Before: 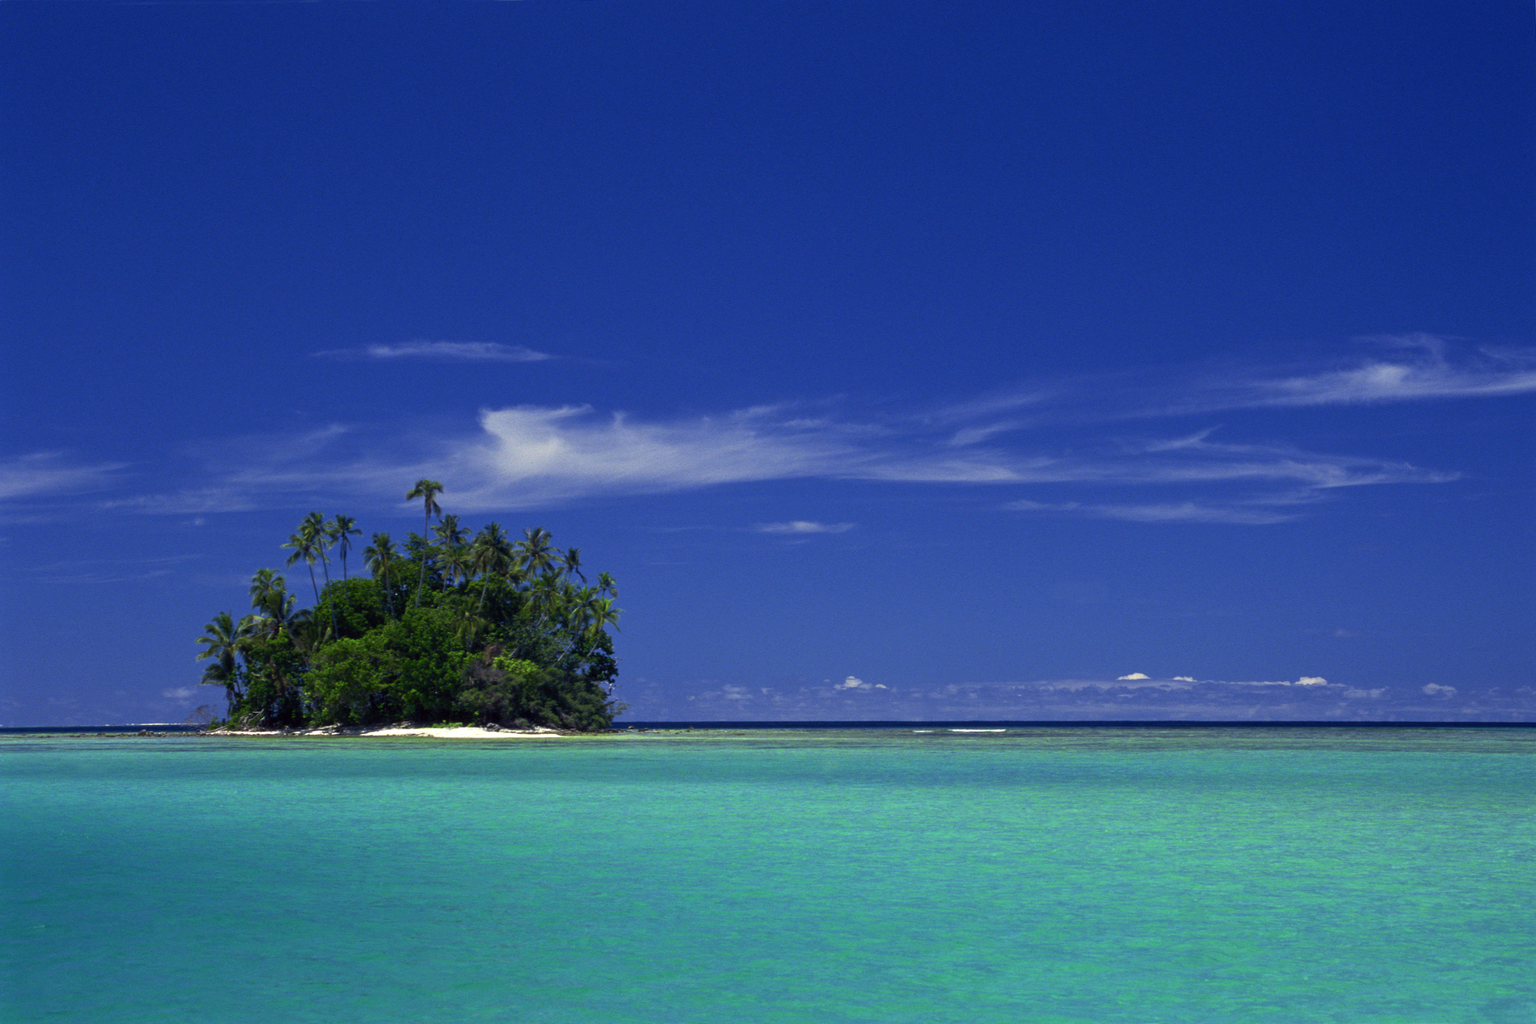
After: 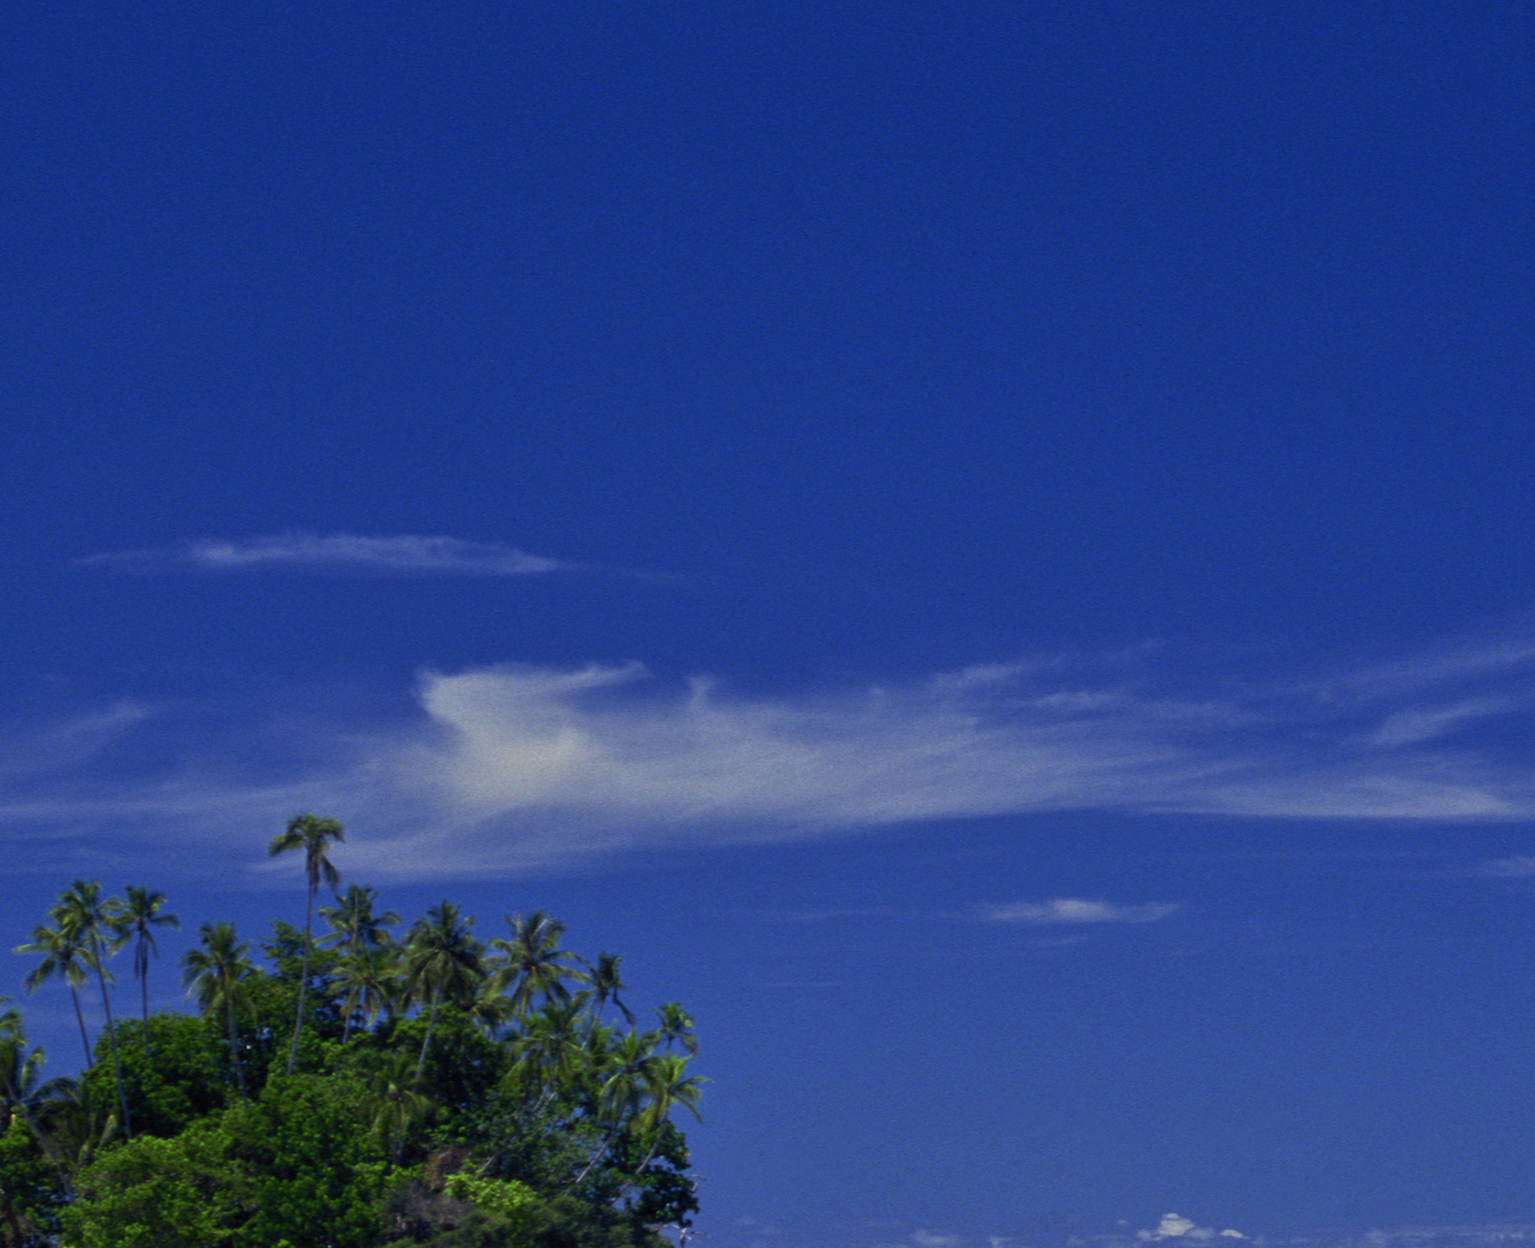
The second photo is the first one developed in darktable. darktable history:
crop: left 17.835%, top 7.675%, right 32.881%, bottom 32.213%
tone equalizer: -8 EV -0.002 EV, -7 EV 0.005 EV, -6 EV -0.008 EV, -5 EV 0.007 EV, -4 EV -0.042 EV, -3 EV -0.233 EV, -2 EV -0.662 EV, -1 EV -0.983 EV, +0 EV -0.969 EV, smoothing diameter 2%, edges refinement/feathering 20, mask exposure compensation -1.57 EV, filter diffusion 5
